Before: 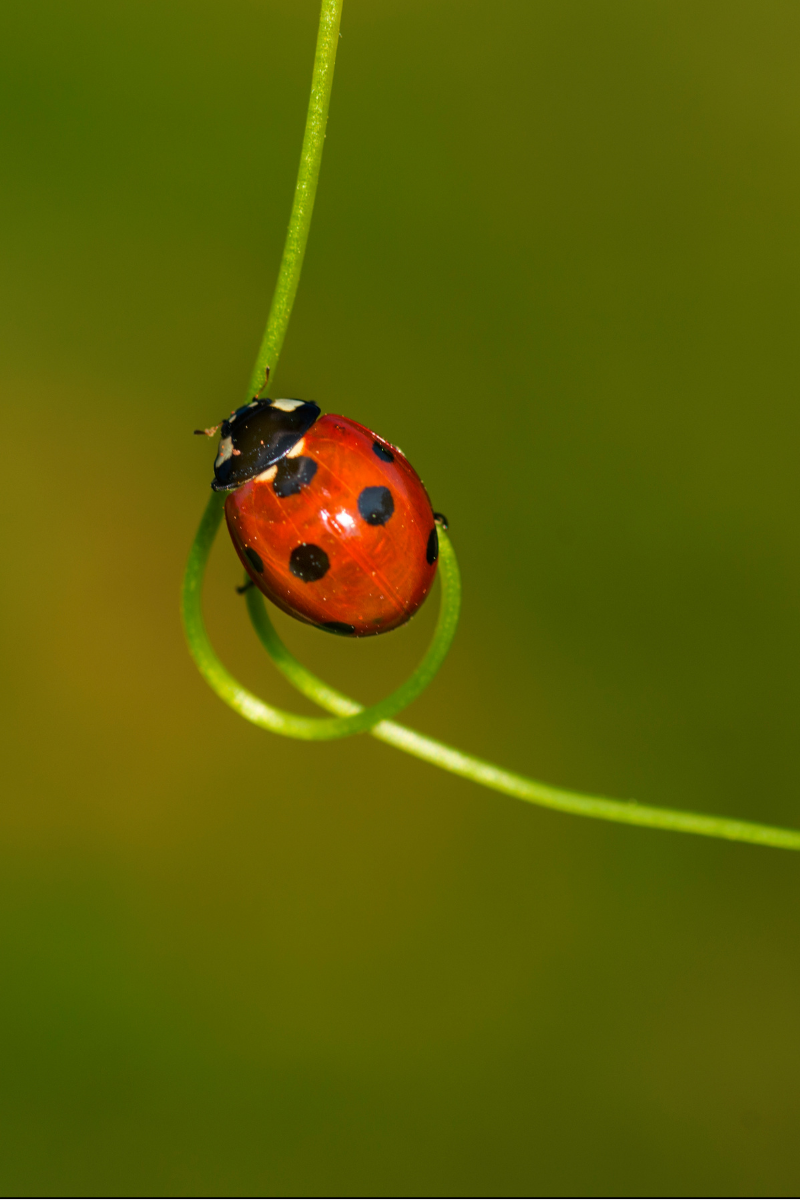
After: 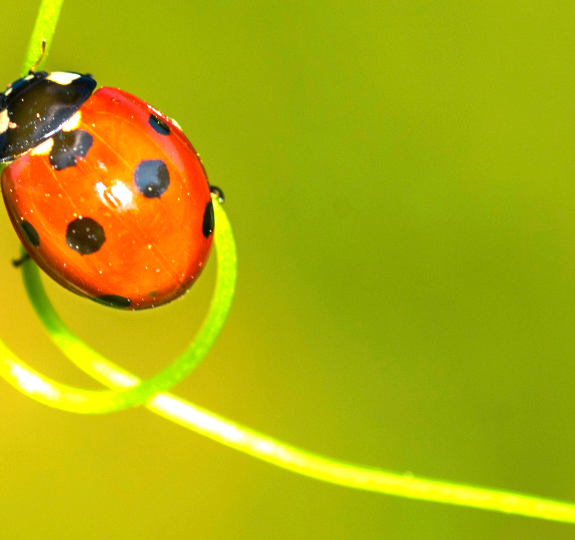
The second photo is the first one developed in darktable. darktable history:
exposure: exposure 1.988 EV, compensate highlight preservation false
crop and rotate: left 28.071%, top 27.298%, bottom 27.65%
